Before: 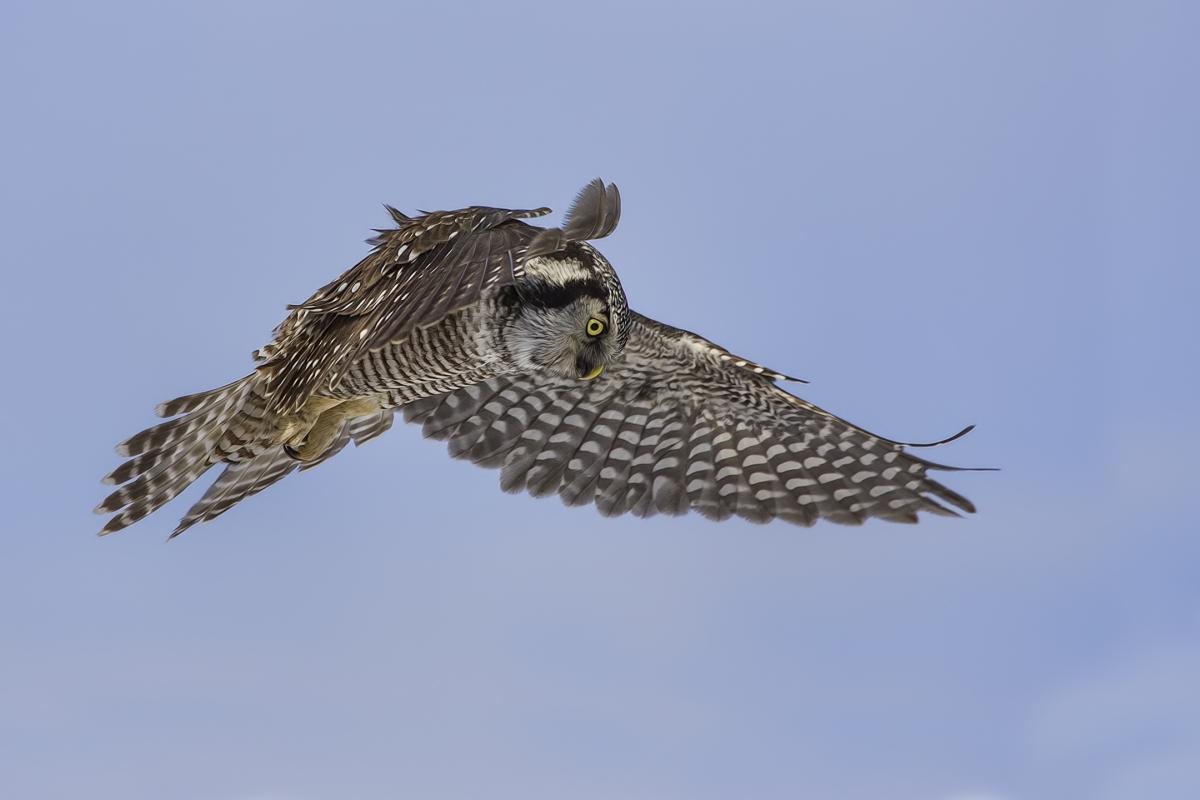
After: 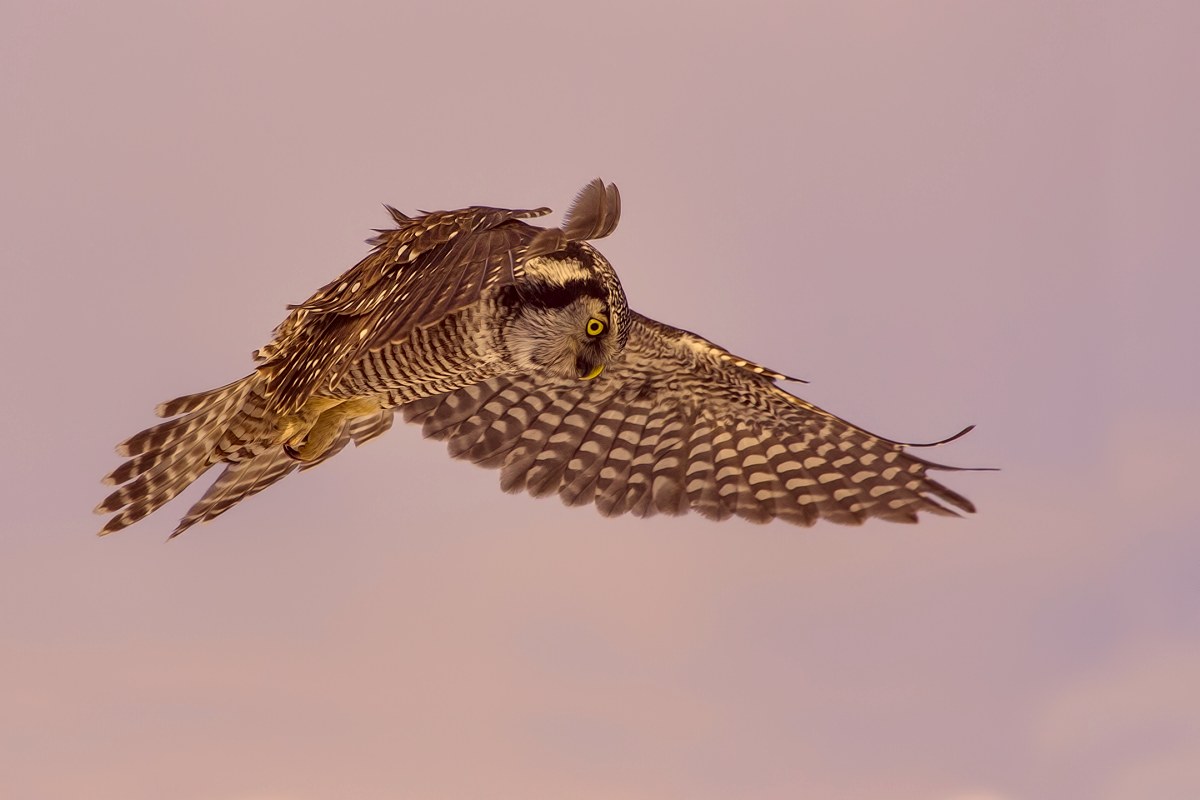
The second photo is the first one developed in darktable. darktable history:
color correction: highlights a* 10.12, highlights b* 39.04, shadows a* 14.62, shadows b* 3.37
white balance: red 1.004, blue 1.024
